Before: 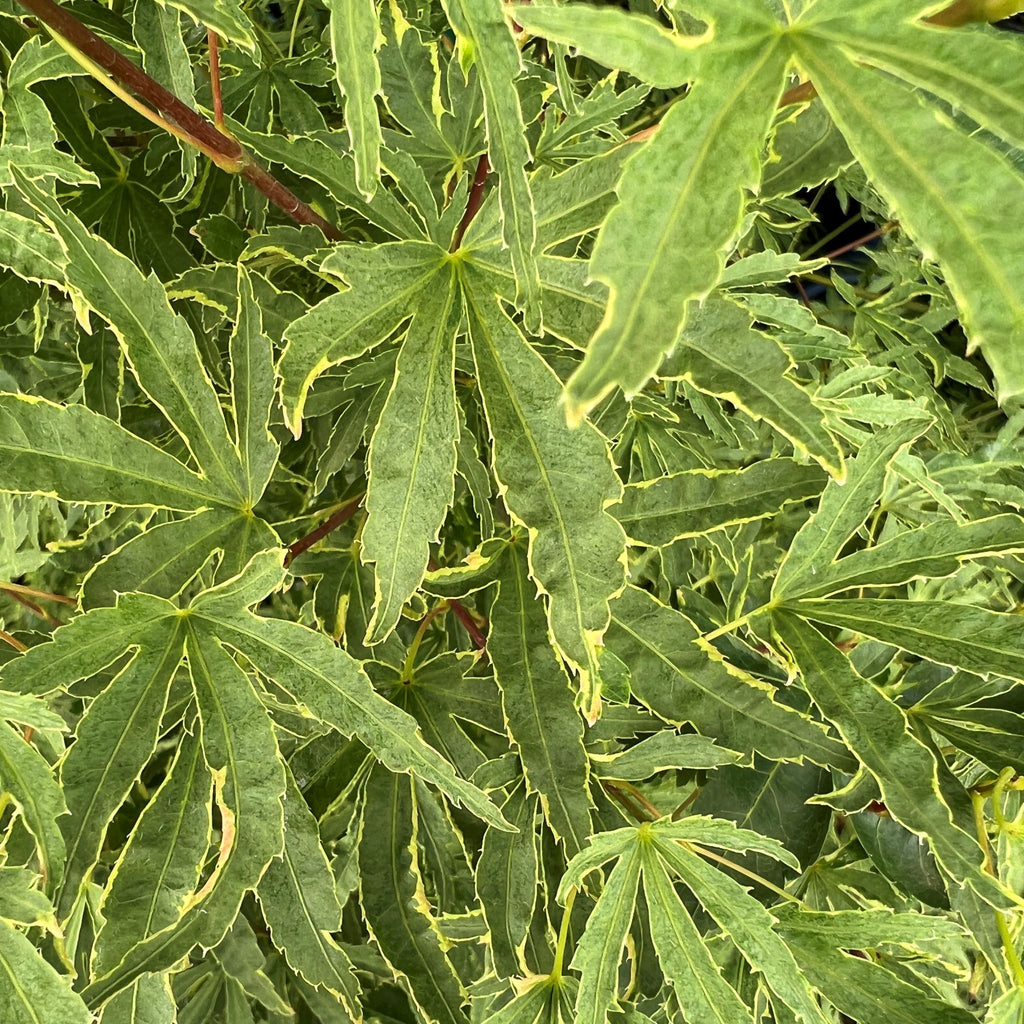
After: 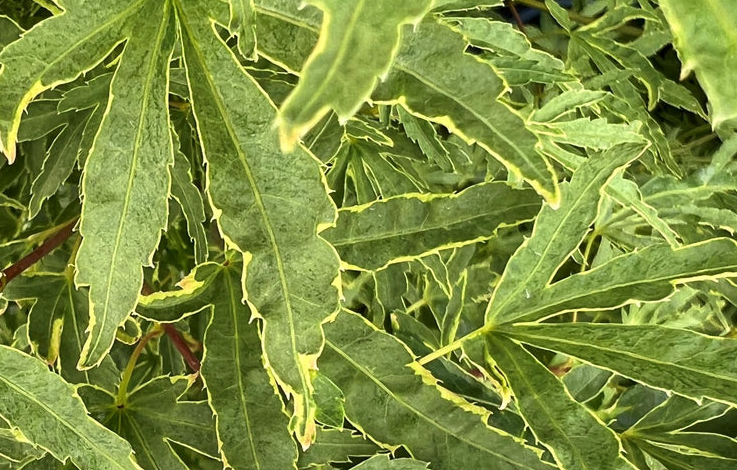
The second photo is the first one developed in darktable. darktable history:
crop and rotate: left 27.938%, top 27.046%, bottom 27.046%
shadows and highlights: low approximation 0.01, soften with gaussian
